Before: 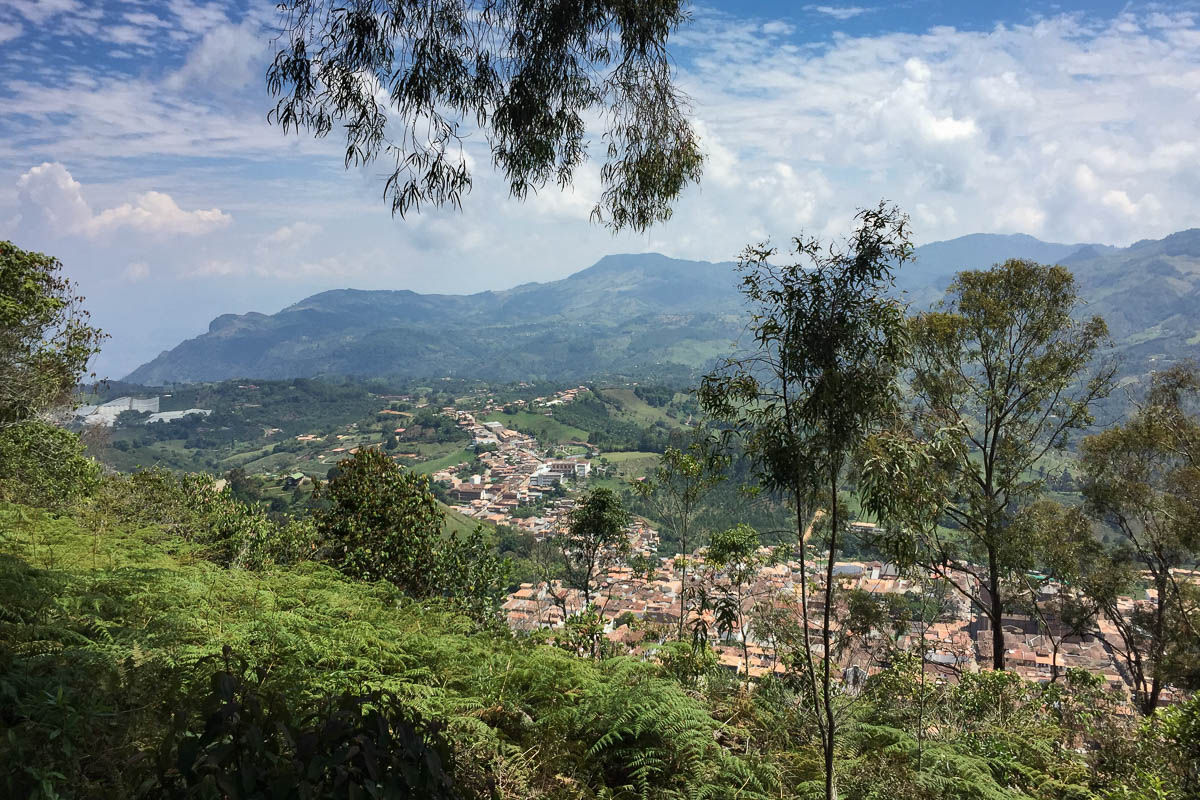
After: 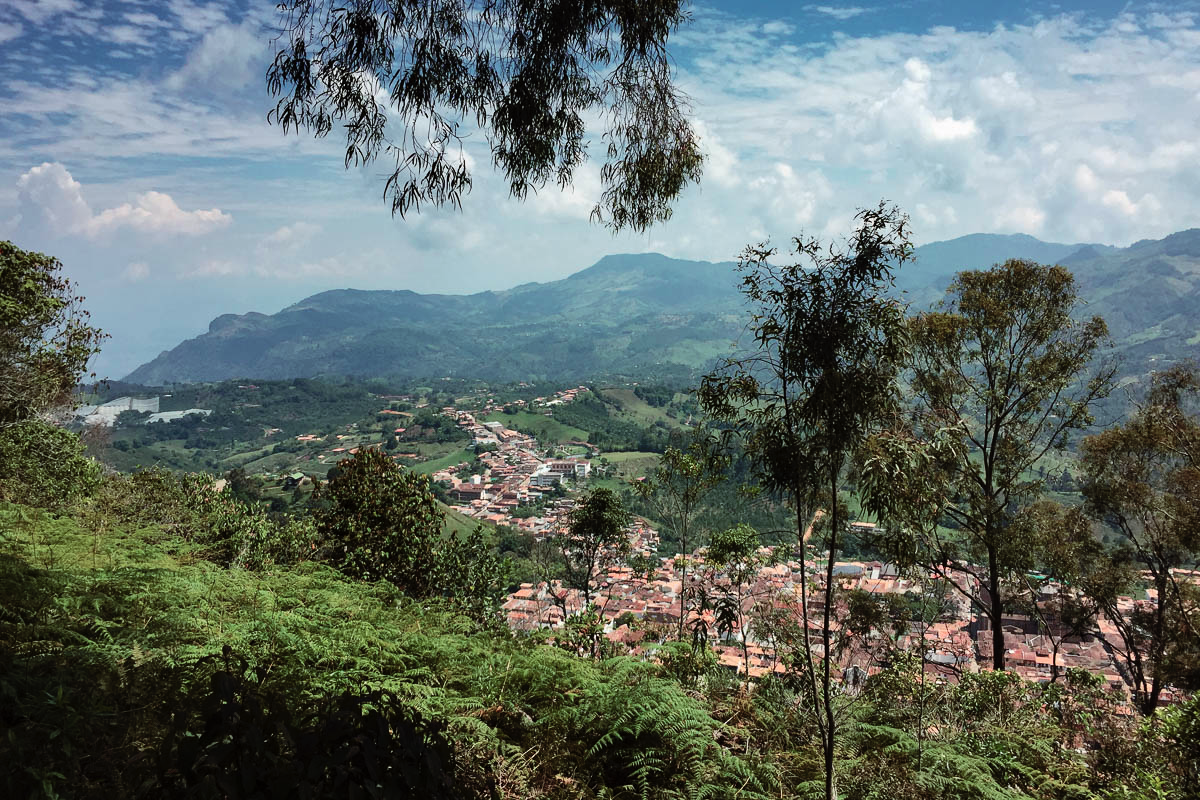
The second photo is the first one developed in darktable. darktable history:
tone curve: curves: ch0 [(0, 0) (0.003, 0.001) (0.011, 0.004) (0.025, 0.011) (0.044, 0.021) (0.069, 0.028) (0.1, 0.036) (0.136, 0.051) (0.177, 0.085) (0.224, 0.127) (0.277, 0.193) (0.335, 0.266) (0.399, 0.338) (0.468, 0.419) (0.543, 0.504) (0.623, 0.593) (0.709, 0.689) (0.801, 0.784) (0.898, 0.888) (1, 1)], preserve colors none
color look up table: target L [94.63, 93.05, 90.49, 89.97, 84.77, 77.18, 76.59, 59.73, 55.42, 47.46, 12.61, 200.45, 87.15, 78.12, 64.5, 57.64, 55.6, 52.32, 56.54, 45.54, 42.52, 35.99, 29.41, 24.44, 28.76, 0.327, 93.05, 80.15, 68.96, 61.74, 59.12, 57.05, 57.62, 47.54, 50.77, 38.45, 44.78, 39.9, 37.8, 31.44, 26.81, 17.56, 13.76, 90.51, 79.36, 78.85, 61.72, 49.35, 29.6], target a [-20.48, -30.95, -56.96, -60.62, -57.58, -49.4, -63.9, -41.42, -14.66, -38.89, -9.987, 0, 1.937, 18.19, 45.99, 8.678, 71.73, 58.84, 73.68, 44.07, 33.57, 46.47, 6.519, 19.32, 37.81, 1.08, -0.343, 31.19, 1.961, 74.88, 80.49, 41.85, 75.99, 56.72, 2.667, 36.4, -0.625, 55.33, 49.68, -0.63, 30.24, 24.55, 27.95, -42.37, -37.82, -45.21, -13.48, -20.1, -2.214], target b [6.55, 54.1, 28.55, 71.44, 16.75, 21.16, 60.27, 16.93, 20.16, 35.37, 16.21, 0, 76.78, 34.35, 38.78, 1.064, 18.81, 50.84, 53.88, 7.029, 32.85, 37.06, 24.69, 15.29, 28.98, 0.508, -0.123, -7.509, -29.58, -15.8, -33.65, -26.91, 15.24, -44.83, -55.27, -72.31, -43.06, -34.09, 0.875, 0.916, -34.89, -10.99, -42.39, -5.788, -21.08, -4.365, -9.42, -17.21, -24.12], num patches 49
